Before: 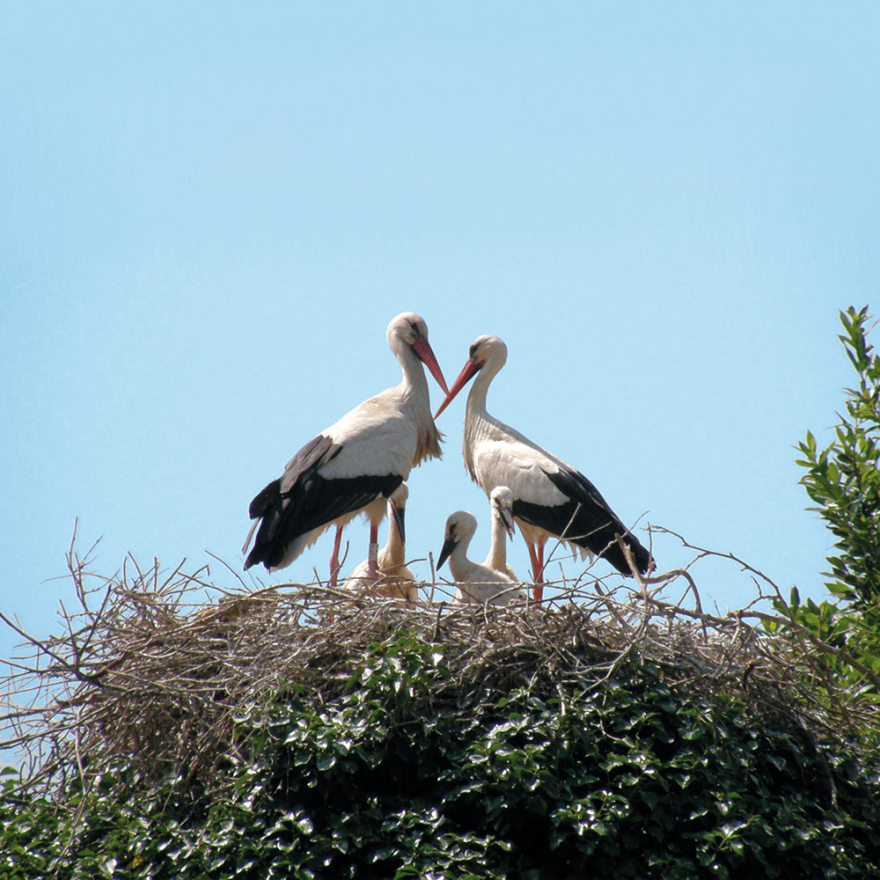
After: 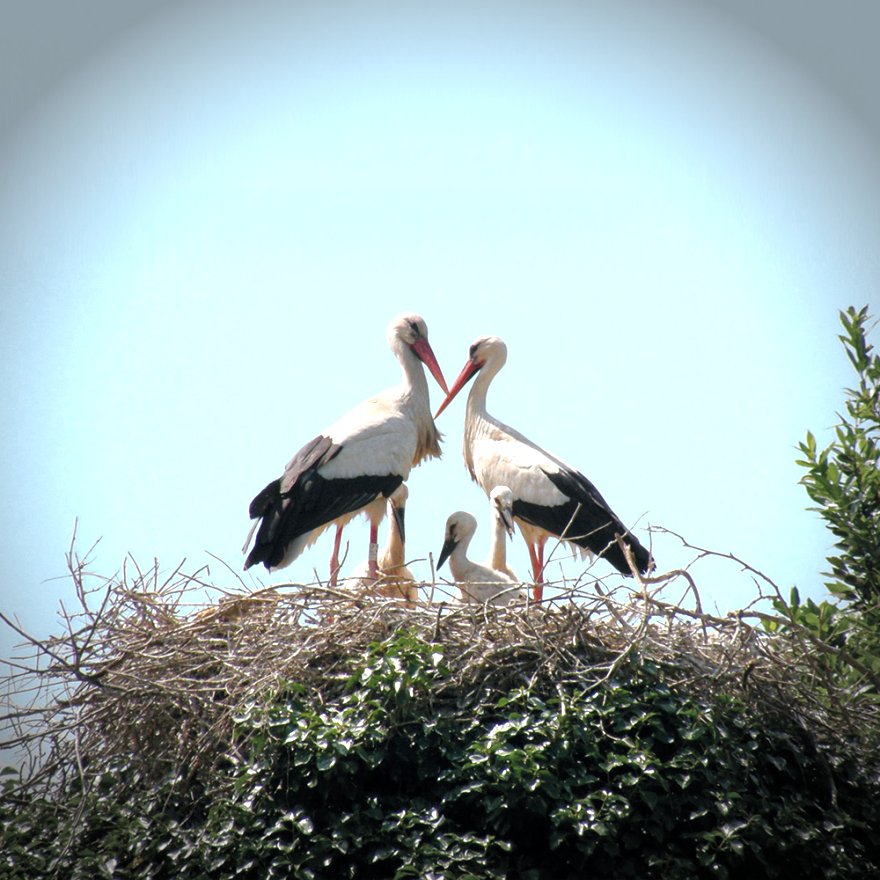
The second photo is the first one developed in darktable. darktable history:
exposure: exposure 0.7 EV, compensate highlight preservation false
vignetting: fall-off start 75%, brightness -0.692, width/height ratio 1.084
